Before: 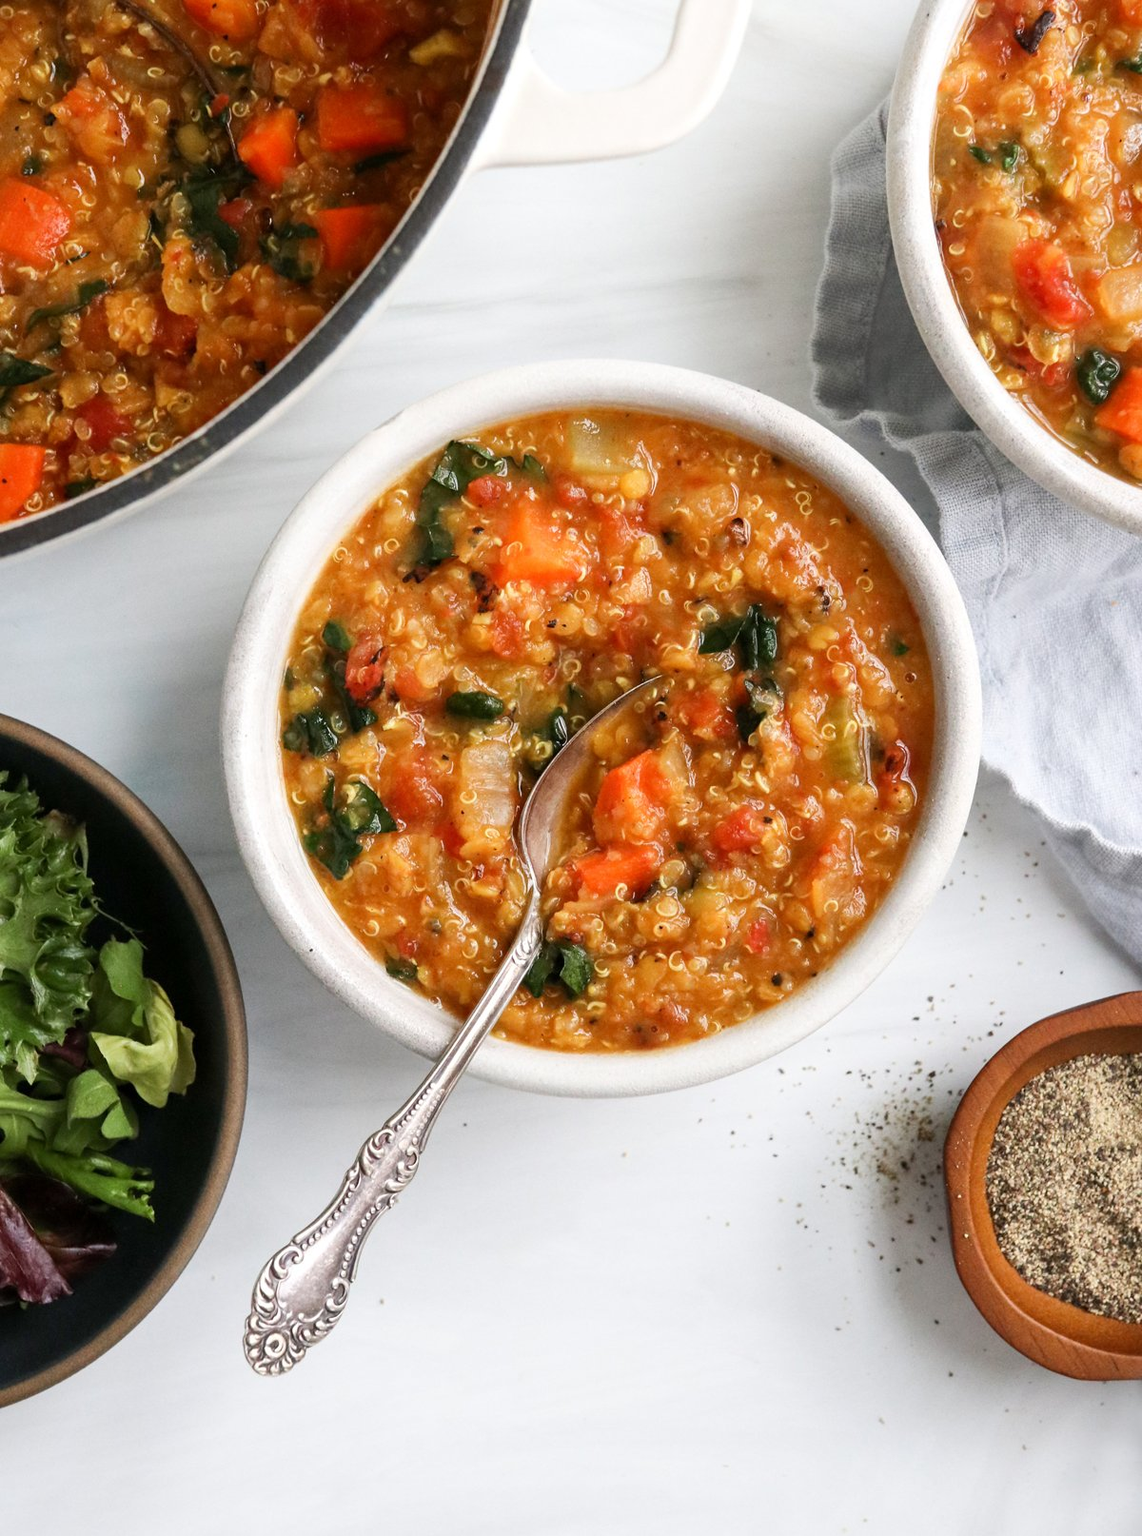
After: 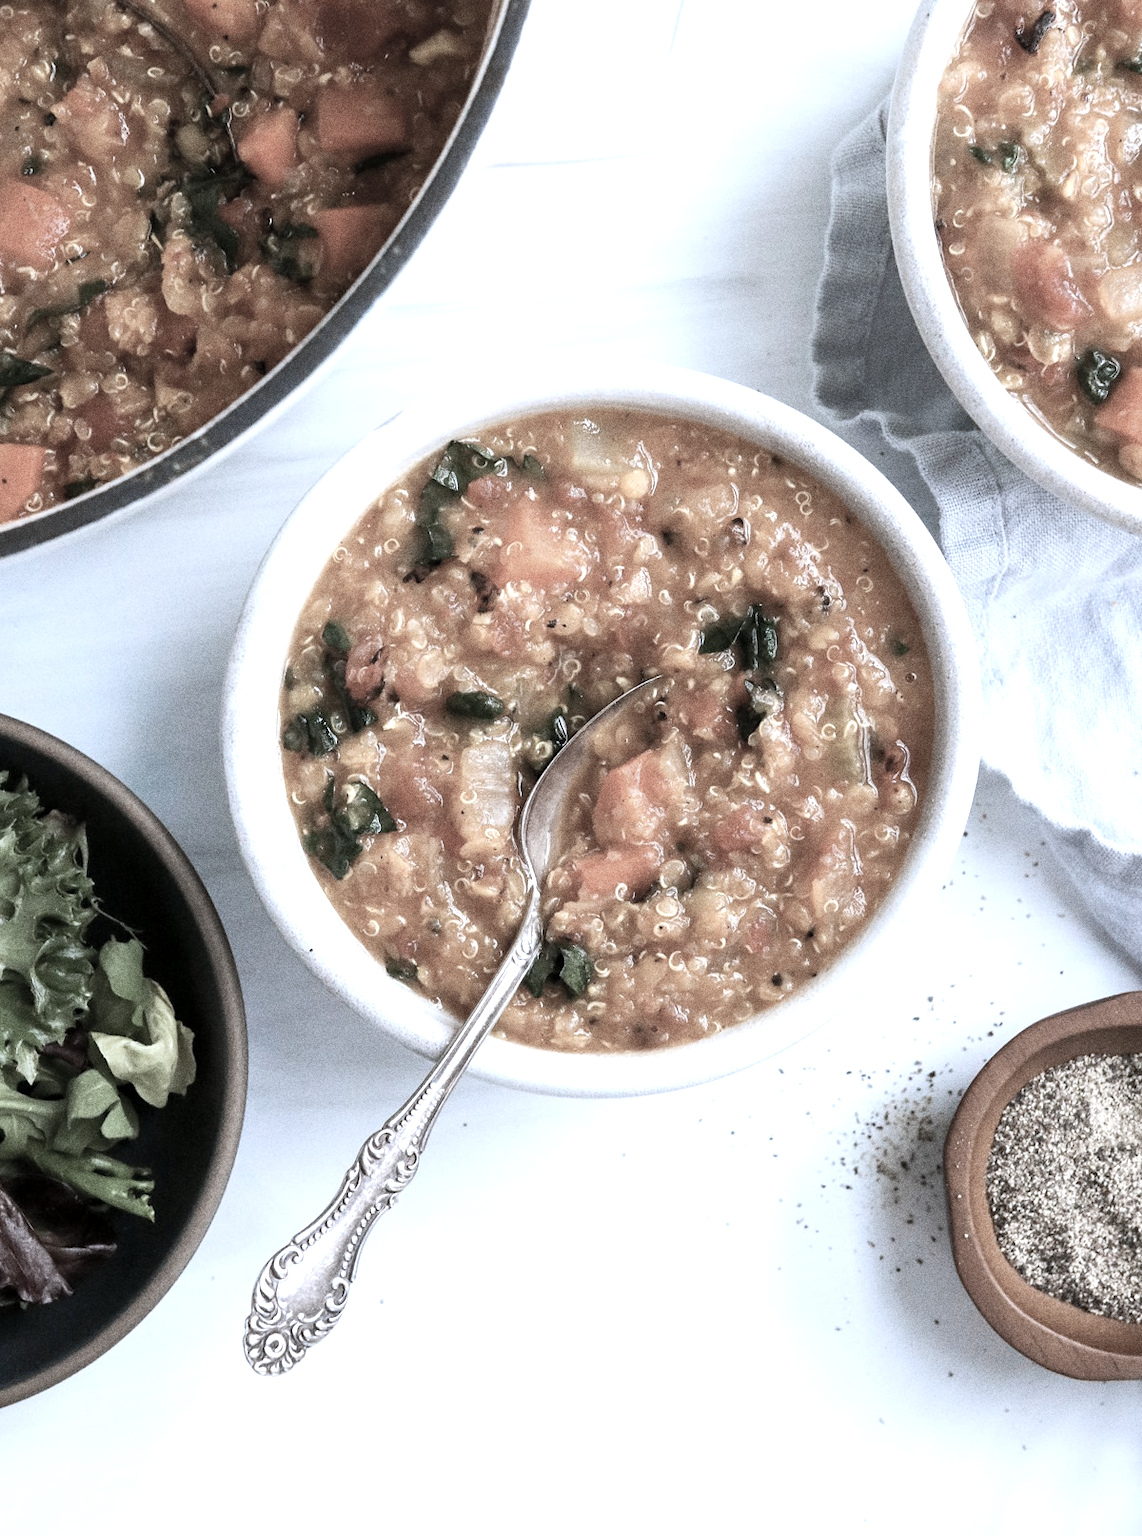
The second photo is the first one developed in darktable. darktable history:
color zones: curves: ch1 [(0.238, 0.163) (0.476, 0.2) (0.733, 0.322) (0.848, 0.134)]
exposure: black level correction 0.001, exposure 0.5 EV, compensate exposure bias true, compensate highlight preservation false
grain: coarseness 0.09 ISO, strength 40%
color correction: highlights a* -2.24, highlights b* -18.1
